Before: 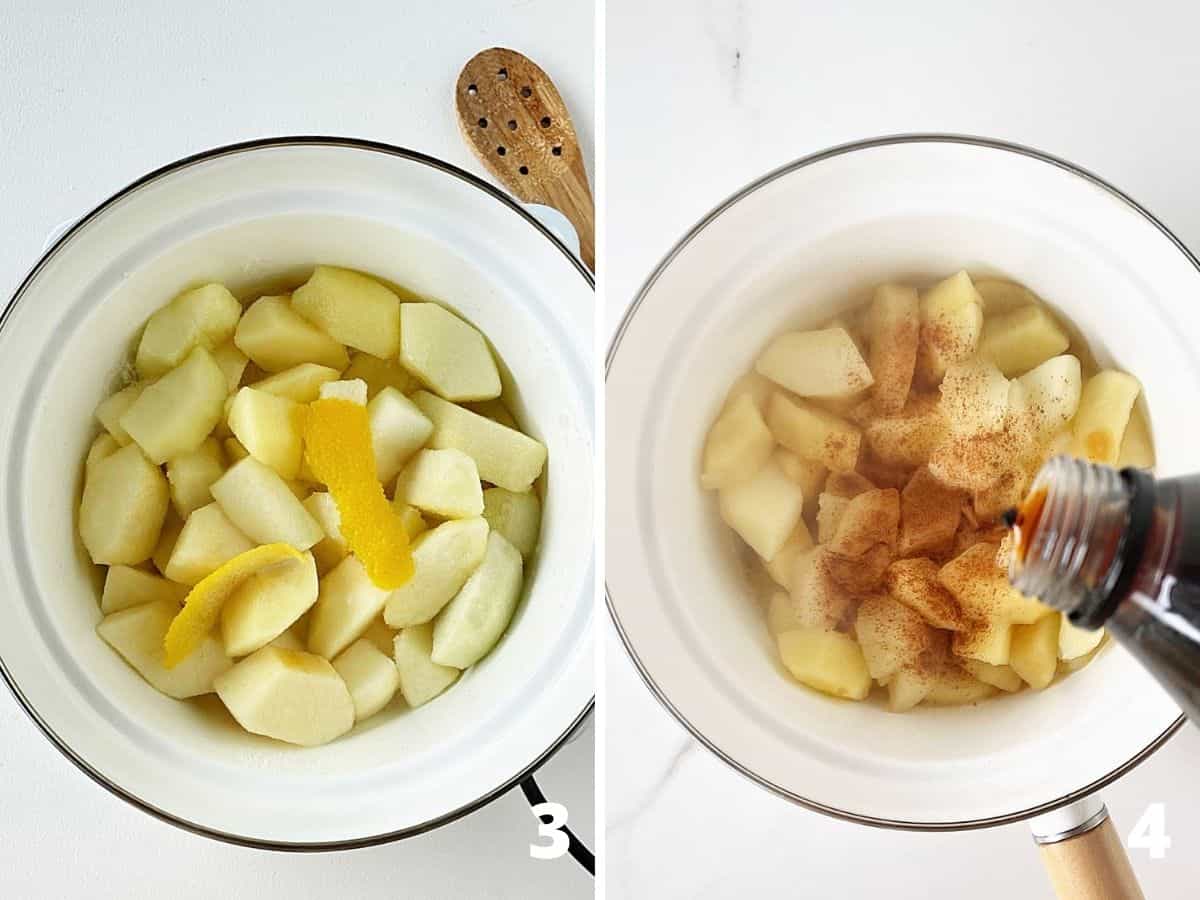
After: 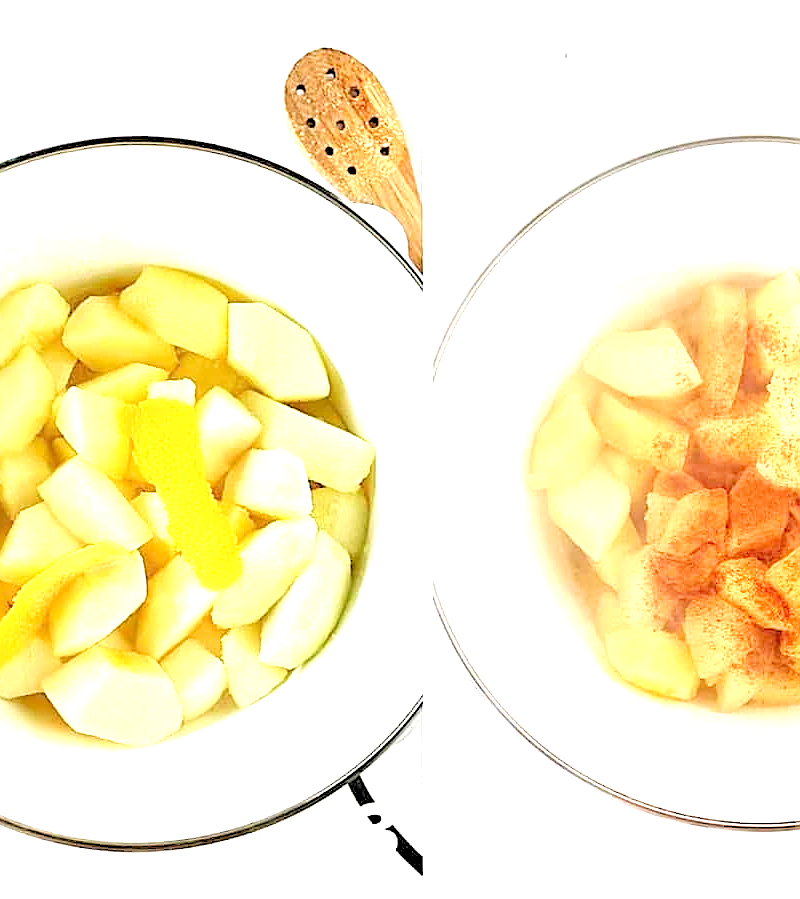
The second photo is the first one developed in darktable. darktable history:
crop and rotate: left 14.359%, right 18.974%
levels: levels [0.093, 0.434, 0.988]
exposure: black level correction 0, exposure 1.2 EV, compensate highlight preservation false
velvia: on, module defaults
sharpen: on, module defaults
